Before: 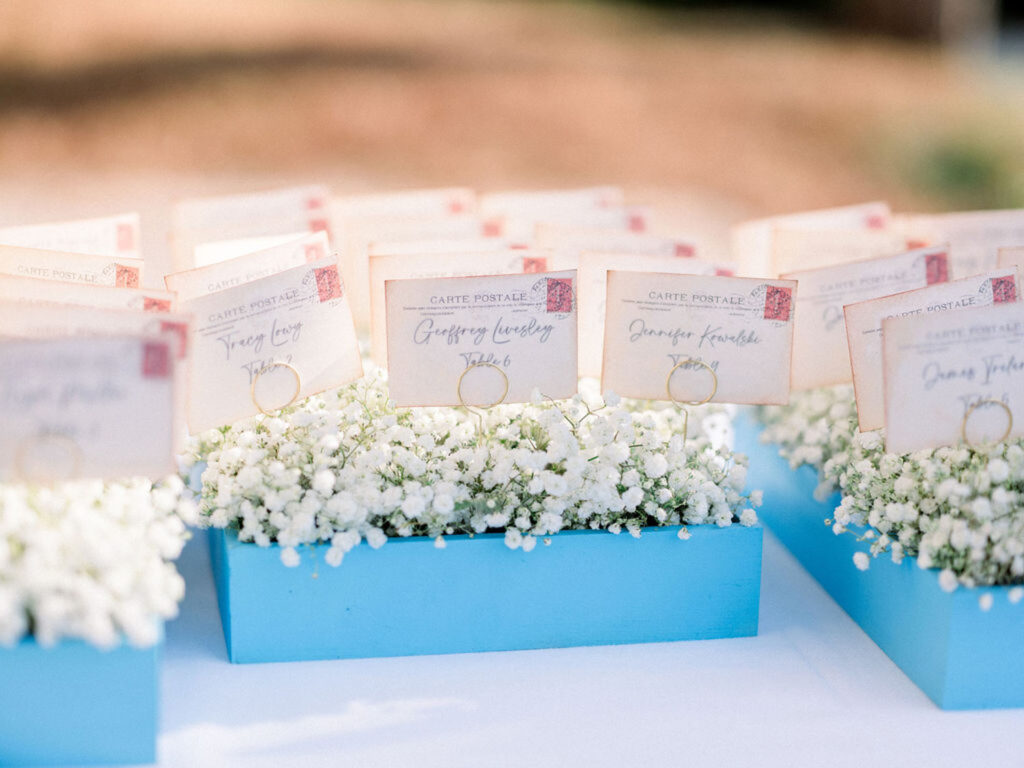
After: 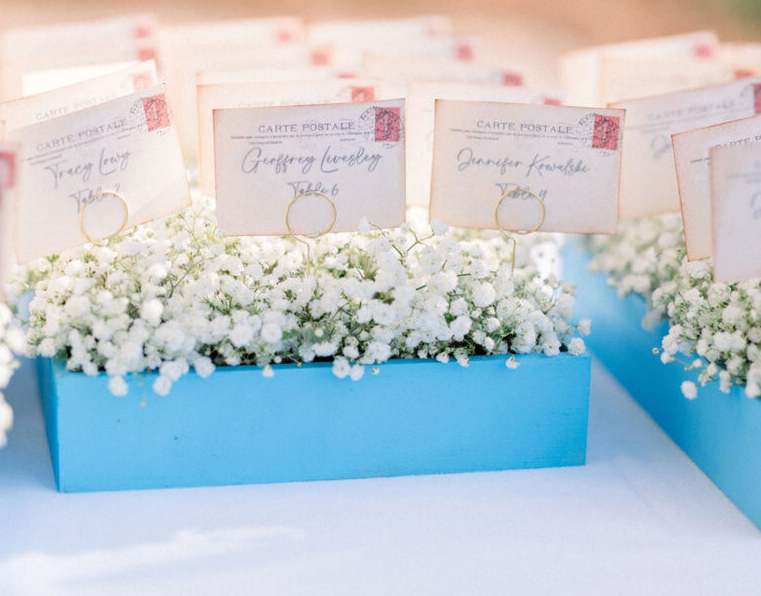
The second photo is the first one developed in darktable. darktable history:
exposure: compensate highlight preservation false
crop: left 16.88%, top 22.394%, right 8.779%
